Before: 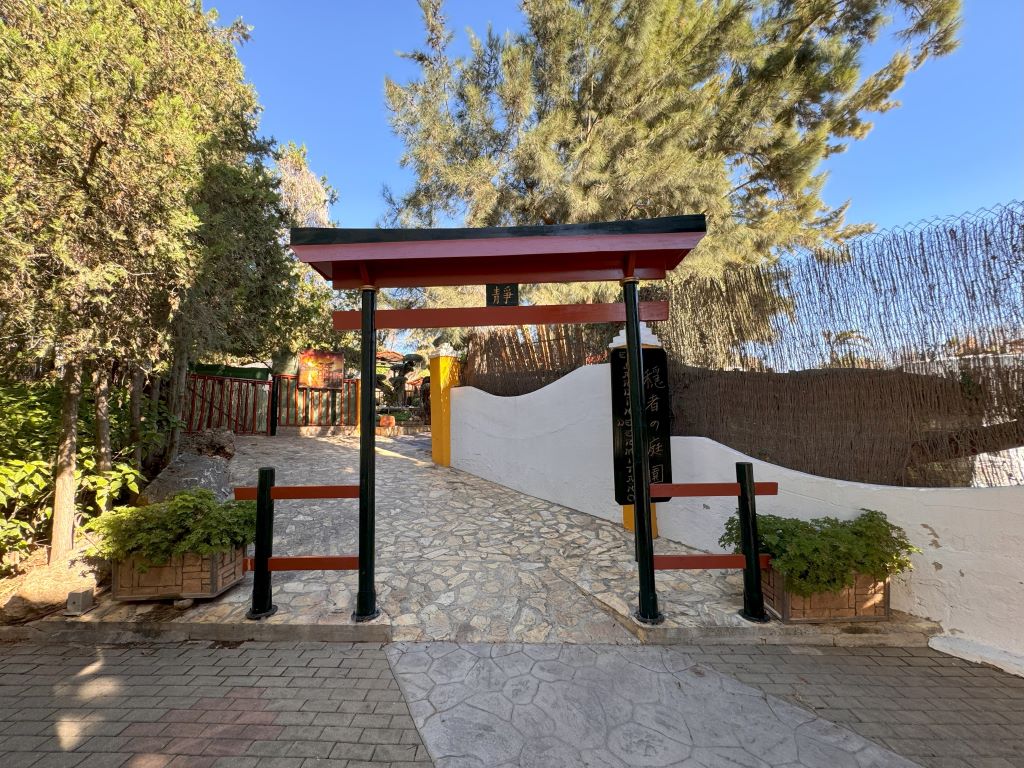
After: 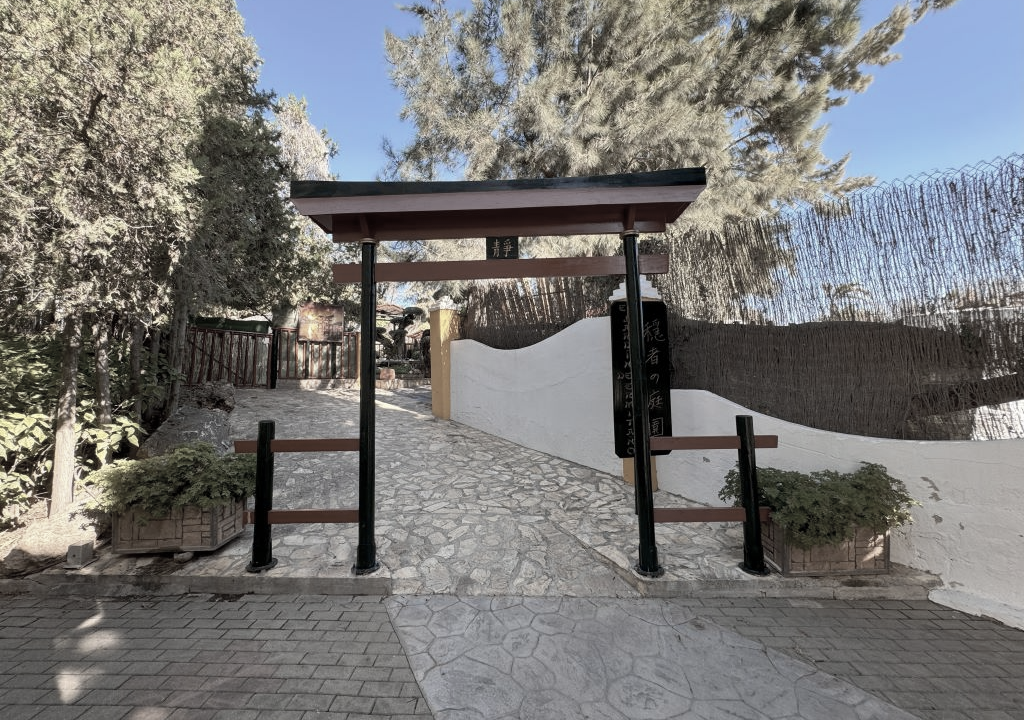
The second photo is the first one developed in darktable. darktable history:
crop and rotate: top 6.25%
color zones: curves: ch1 [(0.238, 0.163) (0.476, 0.2) (0.733, 0.322) (0.848, 0.134)]
